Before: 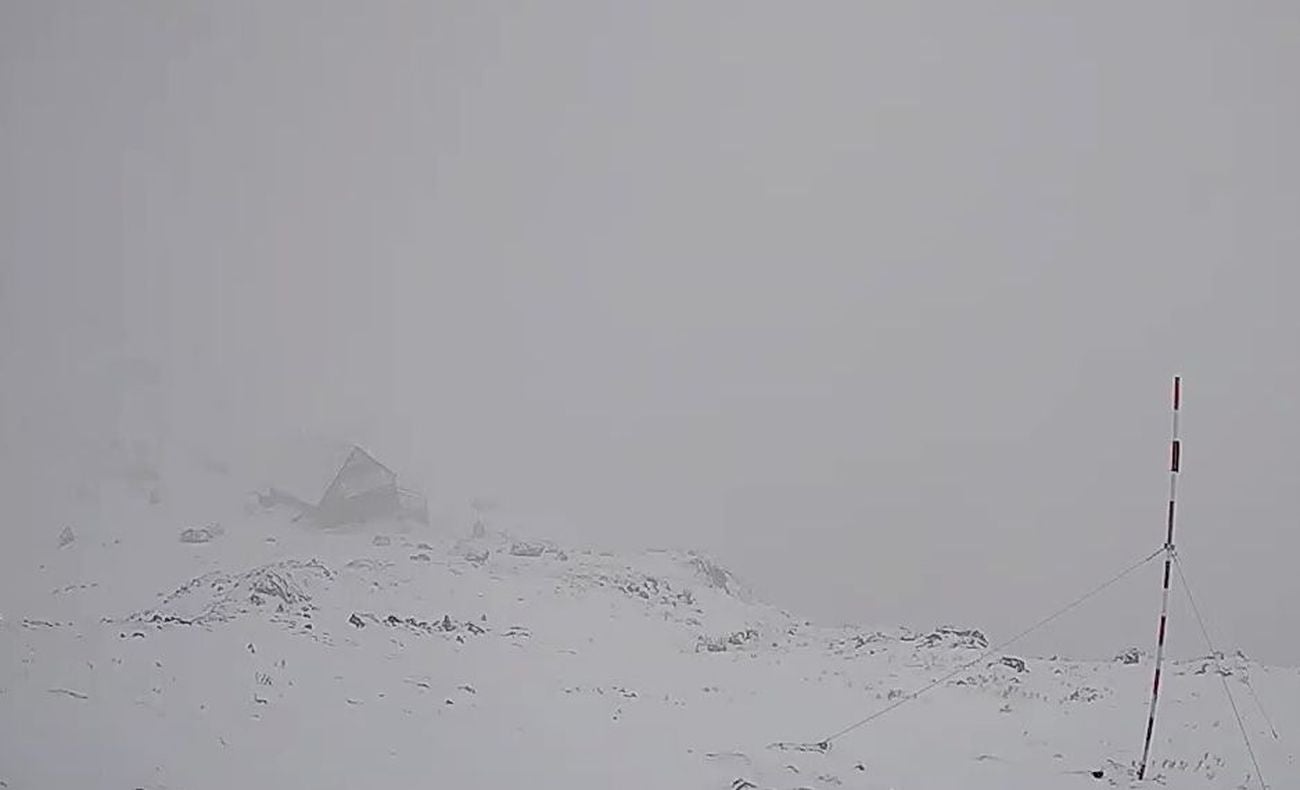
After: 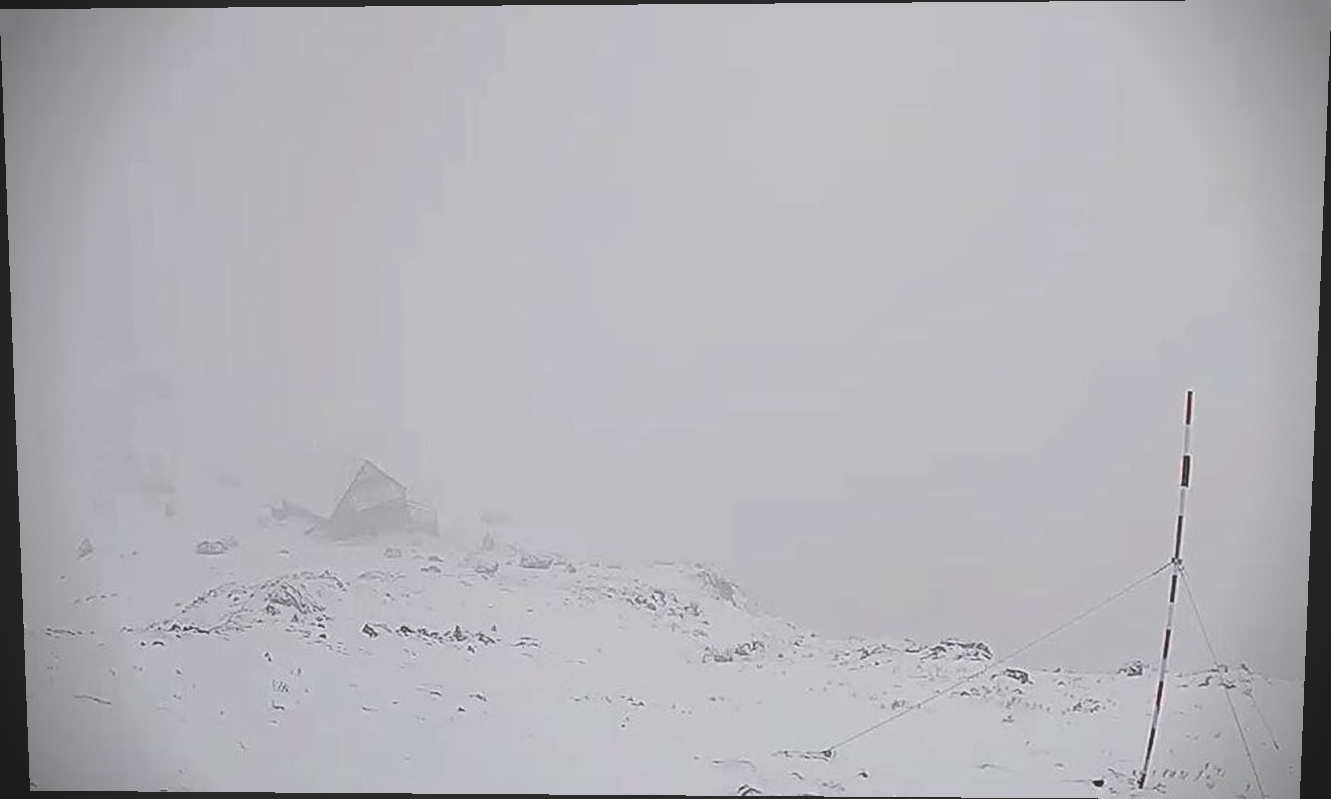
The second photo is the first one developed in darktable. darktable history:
vibrance: vibrance 10%
tone equalizer: -8 EV -0.417 EV, -7 EV -0.389 EV, -6 EV -0.333 EV, -5 EV -0.222 EV, -3 EV 0.222 EV, -2 EV 0.333 EV, -1 EV 0.389 EV, +0 EV 0.417 EV, edges refinement/feathering 500, mask exposure compensation -1.57 EV, preserve details no
vignetting: fall-off start 88.03%, fall-off radius 24.9%
rotate and perspective: lens shift (vertical) 0.048, lens shift (horizontal) -0.024, automatic cropping off
exposure: black level correction -0.03, compensate highlight preservation false
